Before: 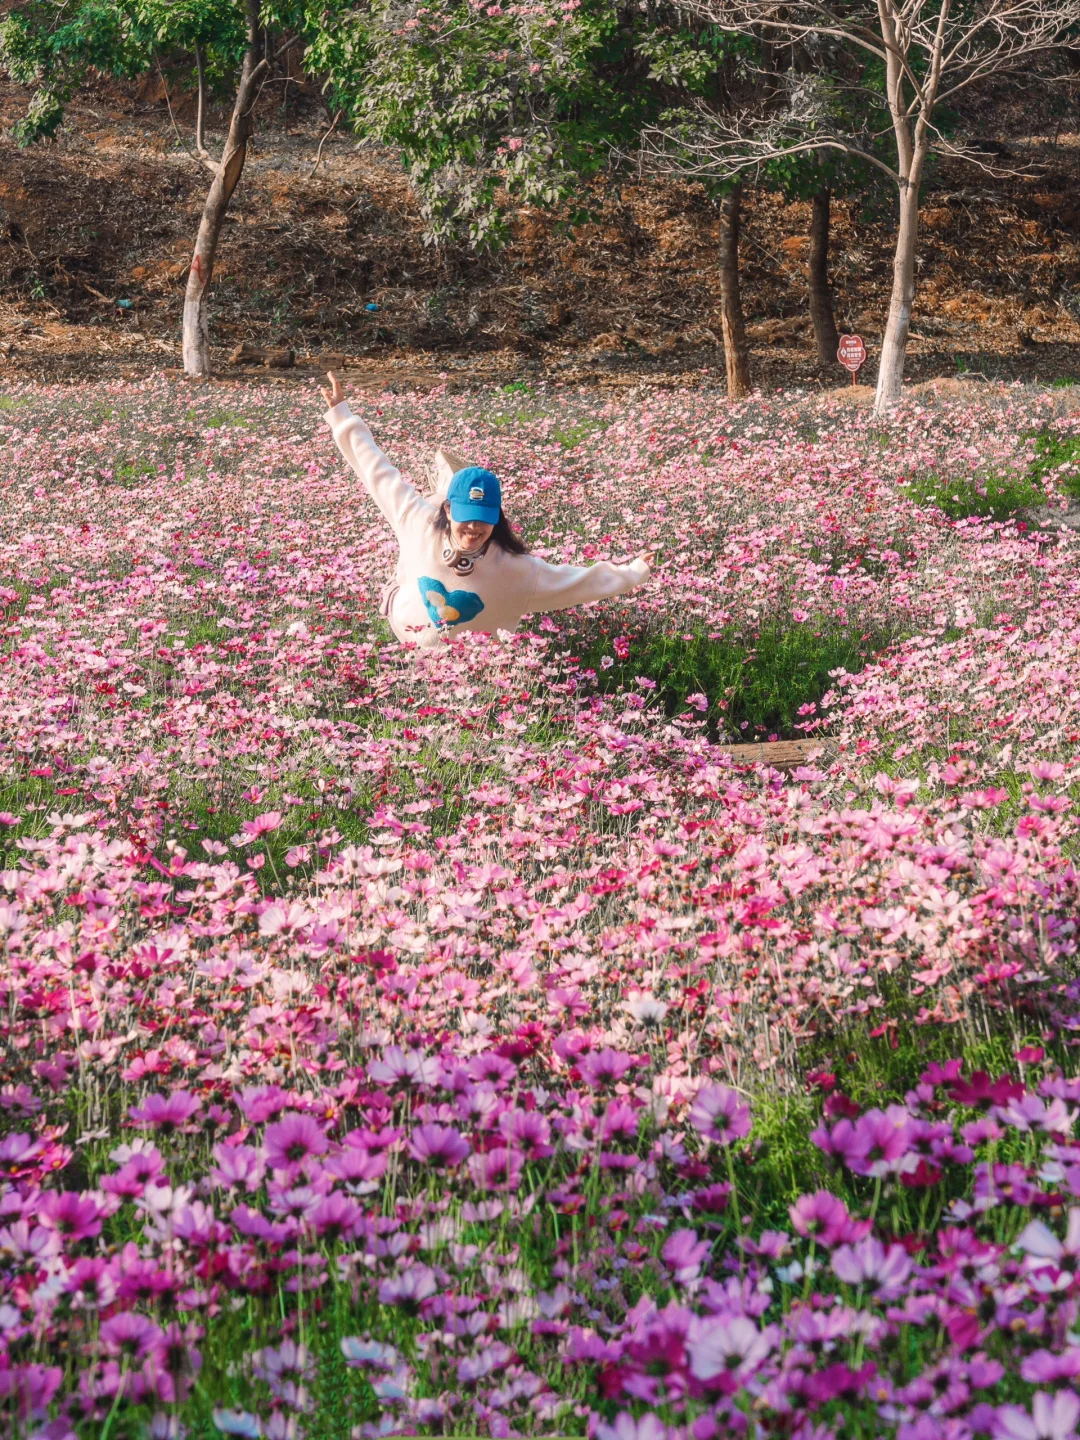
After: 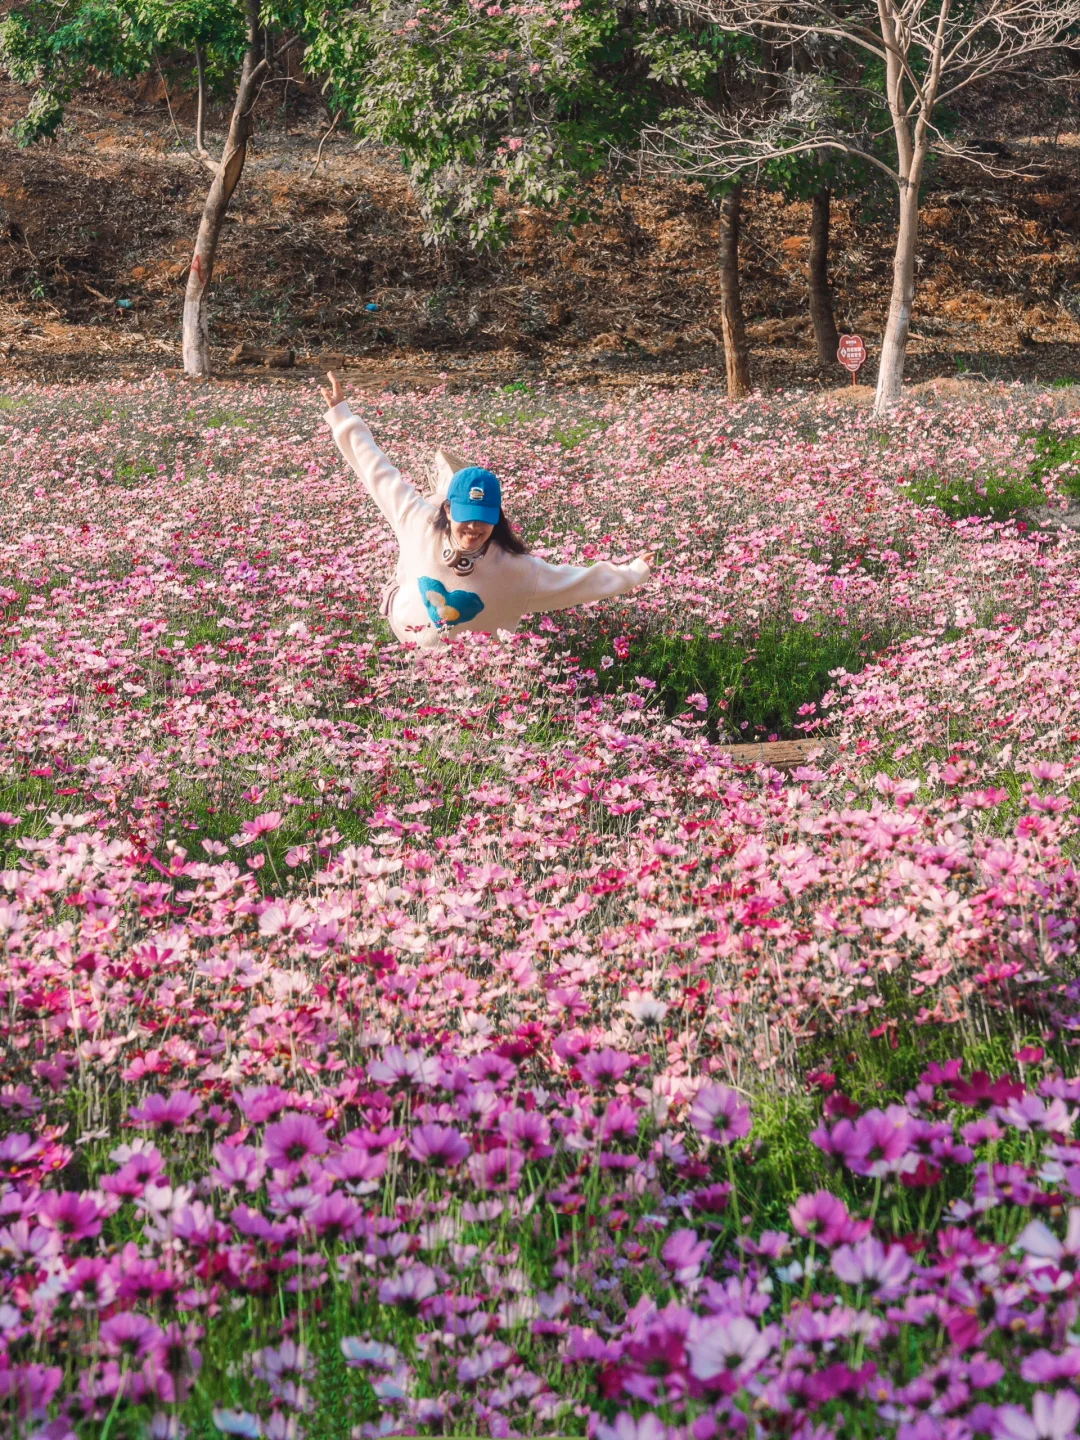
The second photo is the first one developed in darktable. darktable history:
shadows and highlights: radius 103.14, shadows 50.72, highlights -65.01, soften with gaussian
